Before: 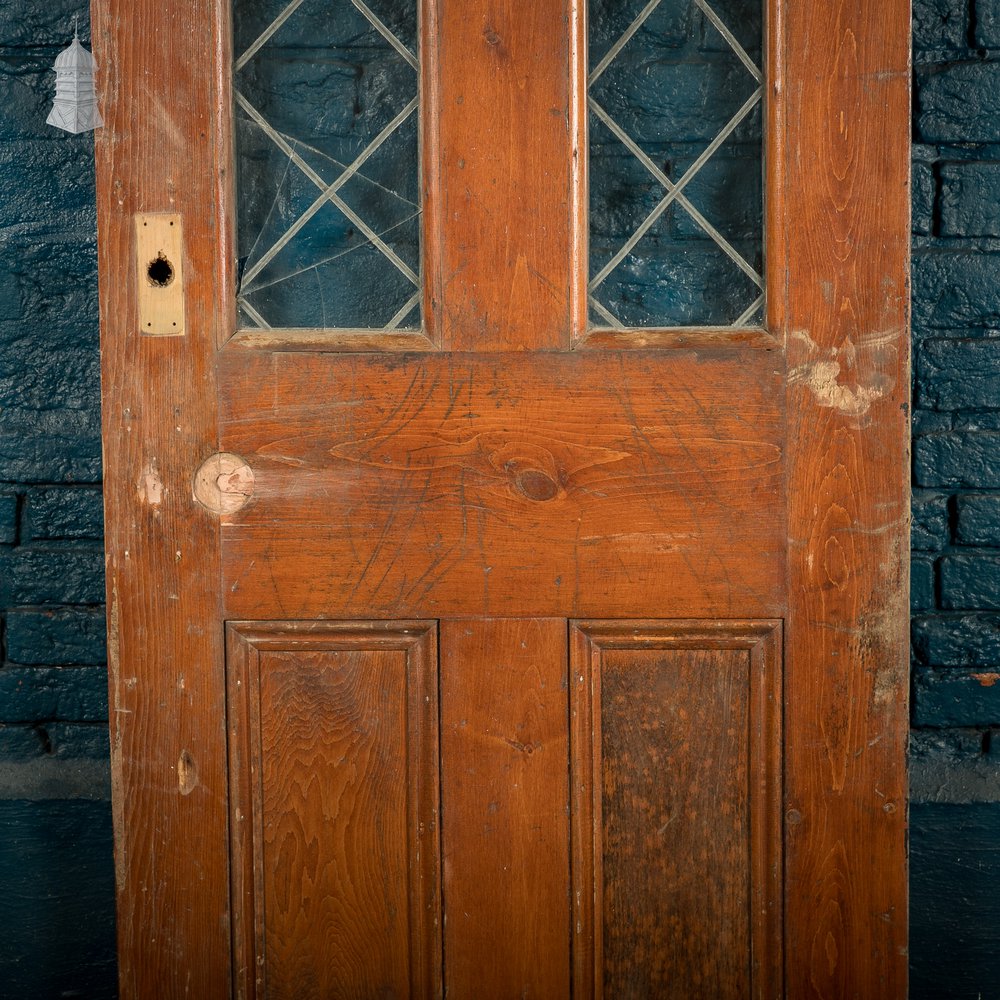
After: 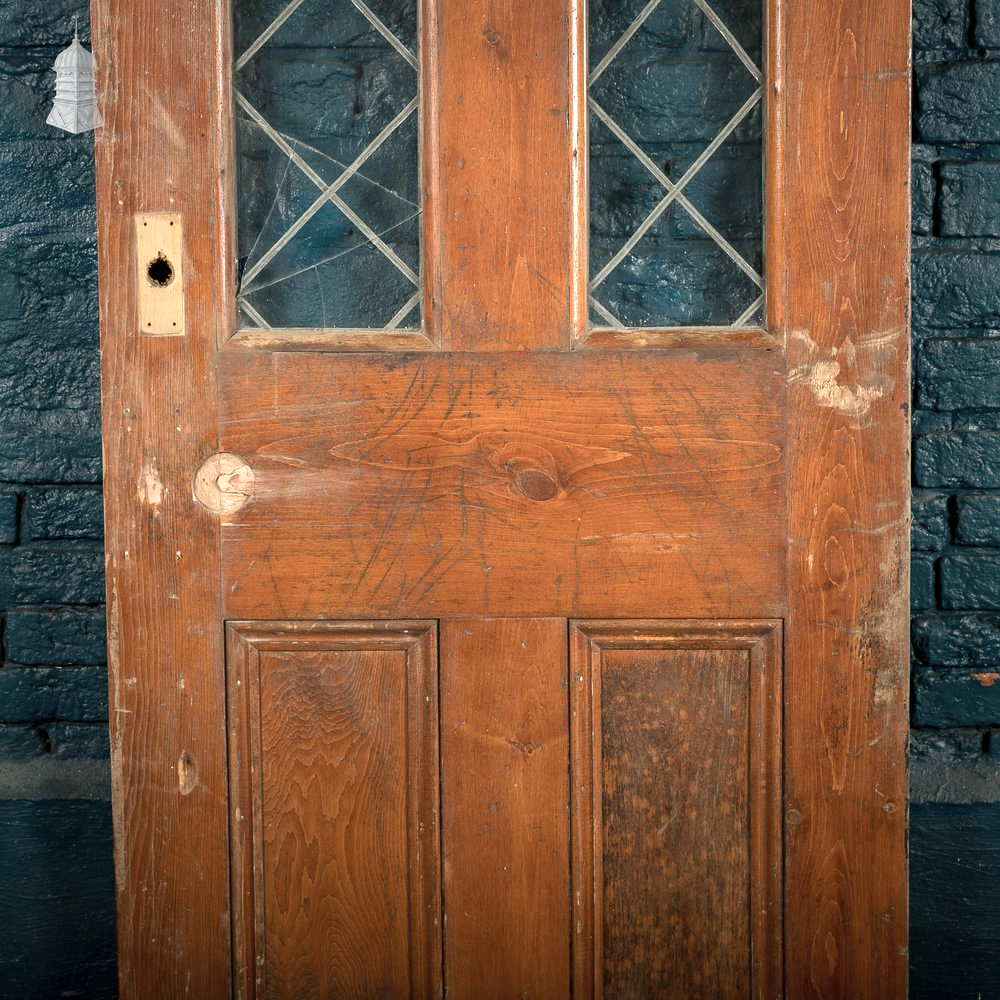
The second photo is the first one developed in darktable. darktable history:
color correction: highlights b* -0.058, saturation 0.803
exposure: exposure 0.562 EV, compensate highlight preservation false
